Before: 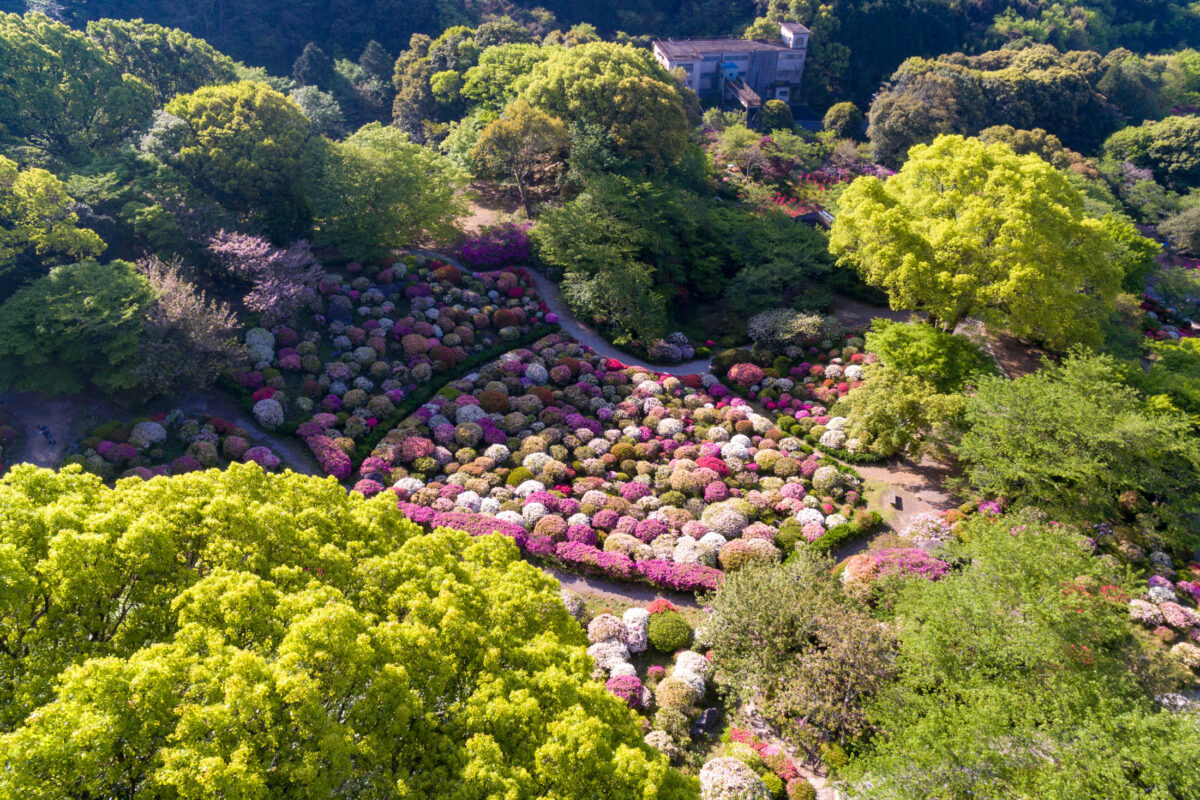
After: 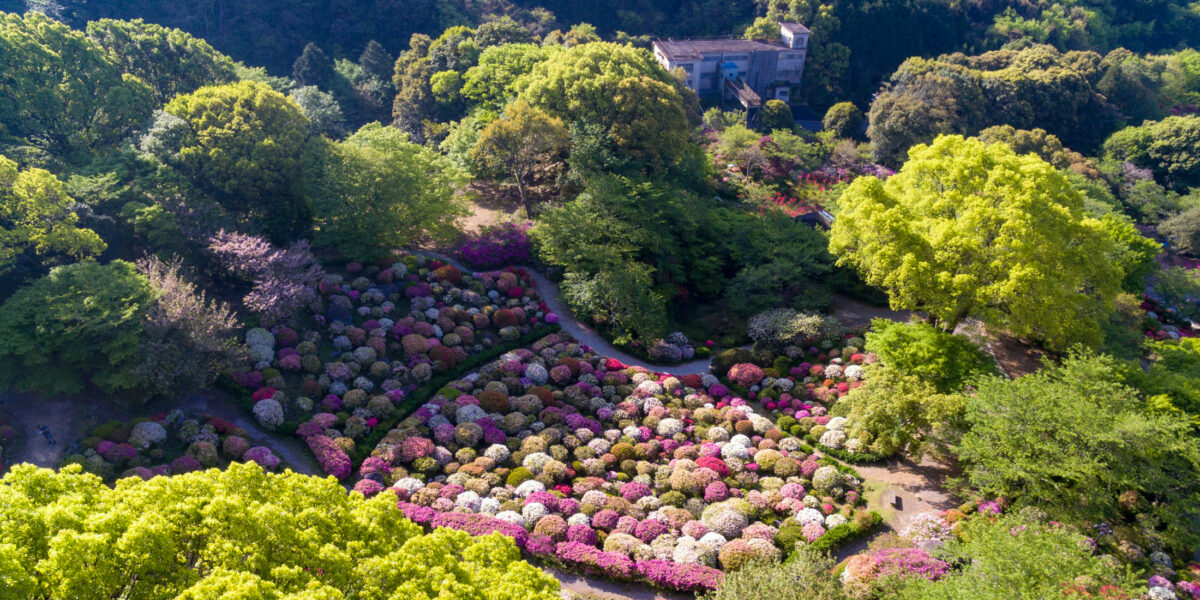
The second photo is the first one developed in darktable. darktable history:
crop: bottom 24.94%
color correction: highlights a* -2.49, highlights b* 2.39
